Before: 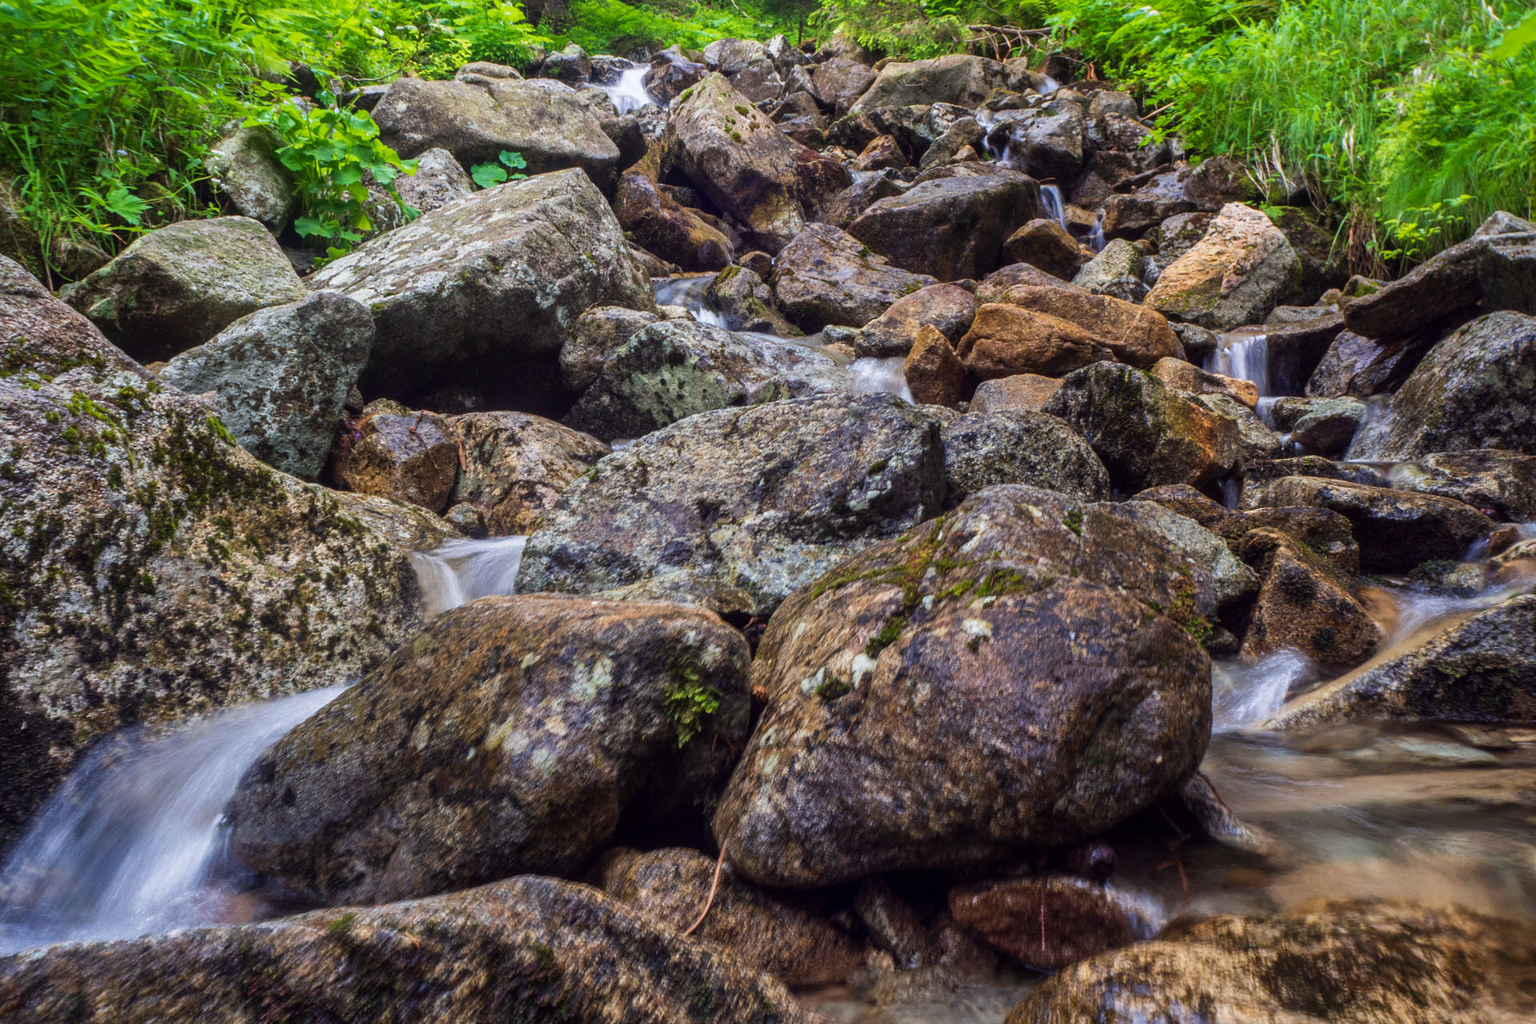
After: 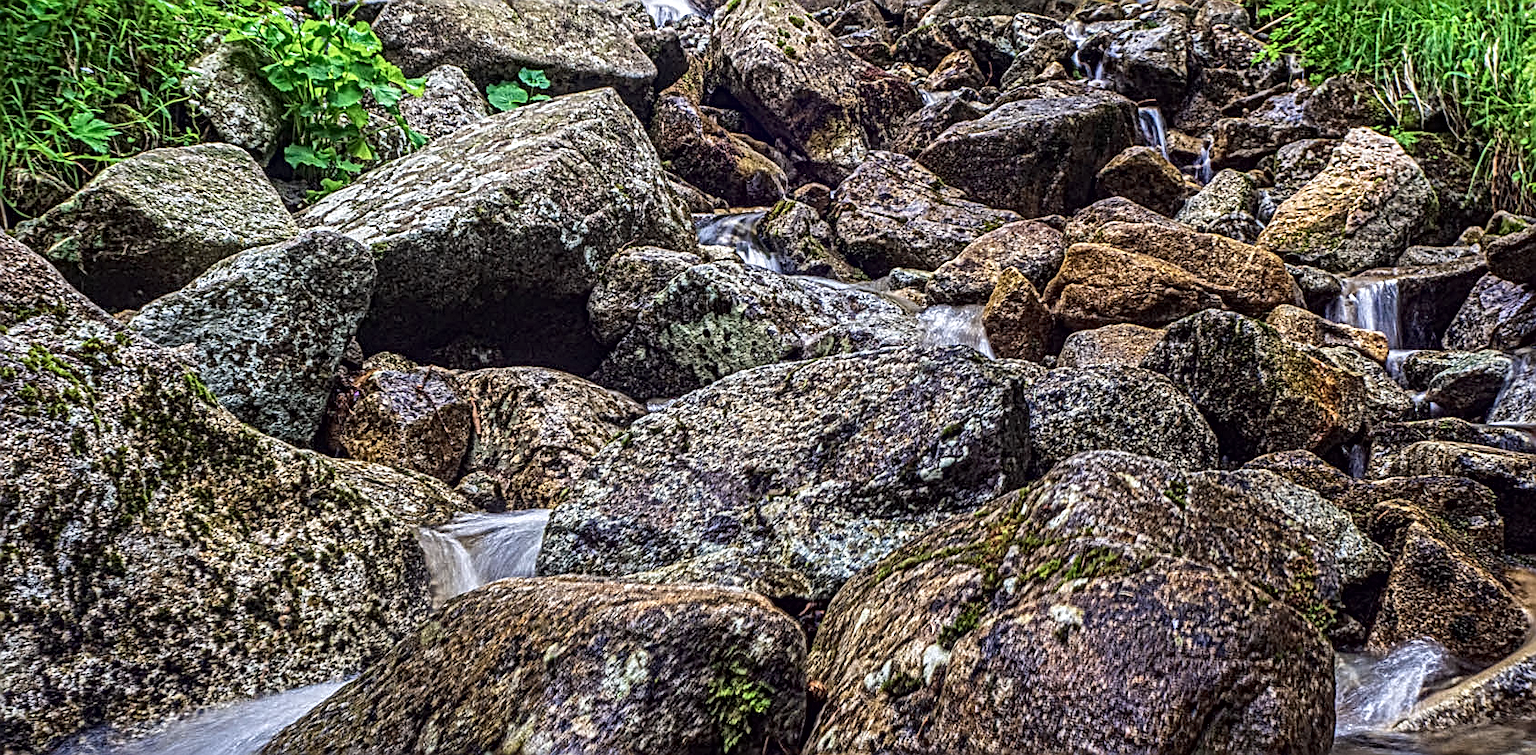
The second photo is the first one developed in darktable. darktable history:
crop: left 3.048%, top 8.978%, right 9.627%, bottom 26.592%
color zones: curves: ch1 [(0.113, 0.438) (0.75, 0.5)]; ch2 [(0.12, 0.526) (0.75, 0.5)]
sharpen: on, module defaults
local contrast: mode bilateral grid, contrast 21, coarseness 3, detail 298%, midtone range 0.2
